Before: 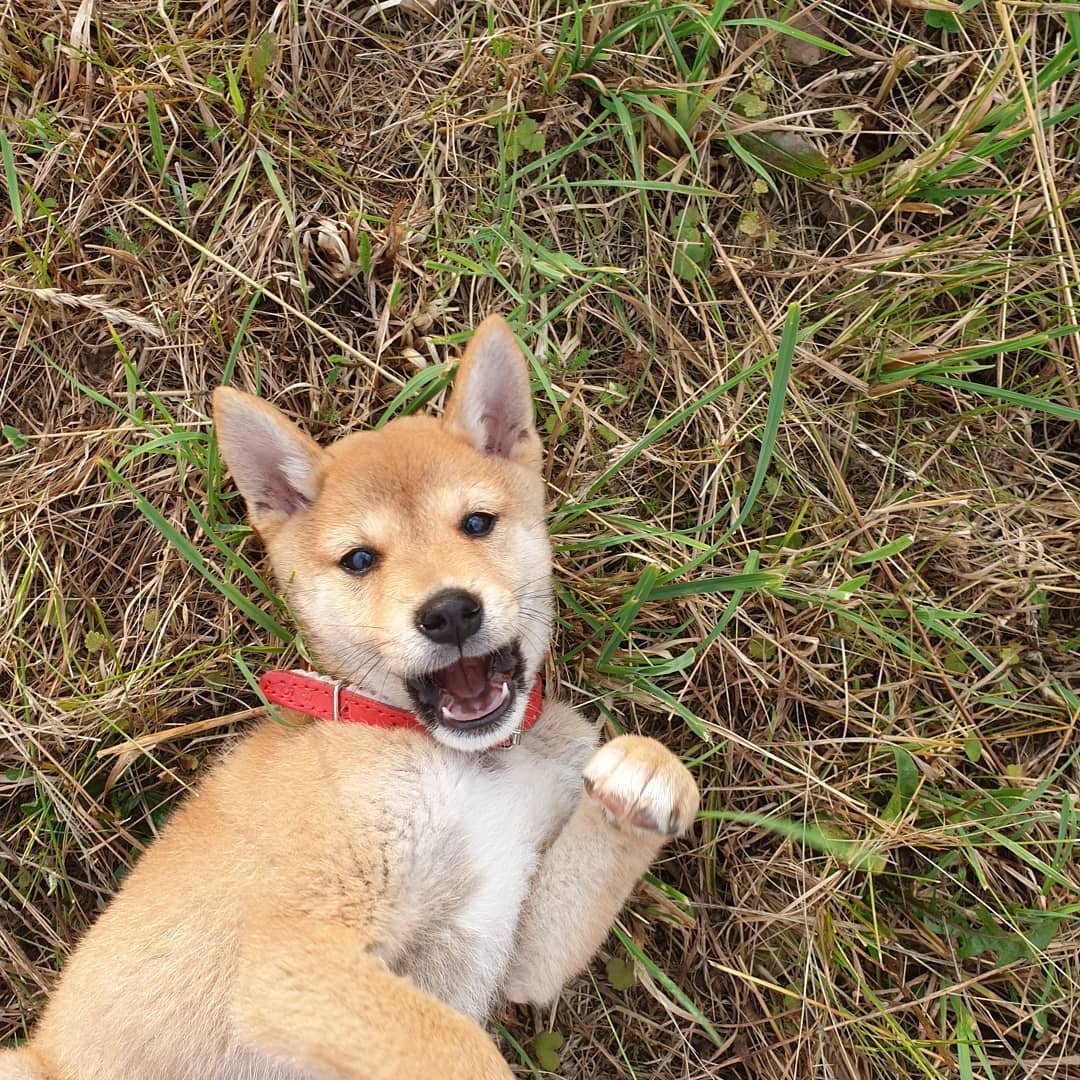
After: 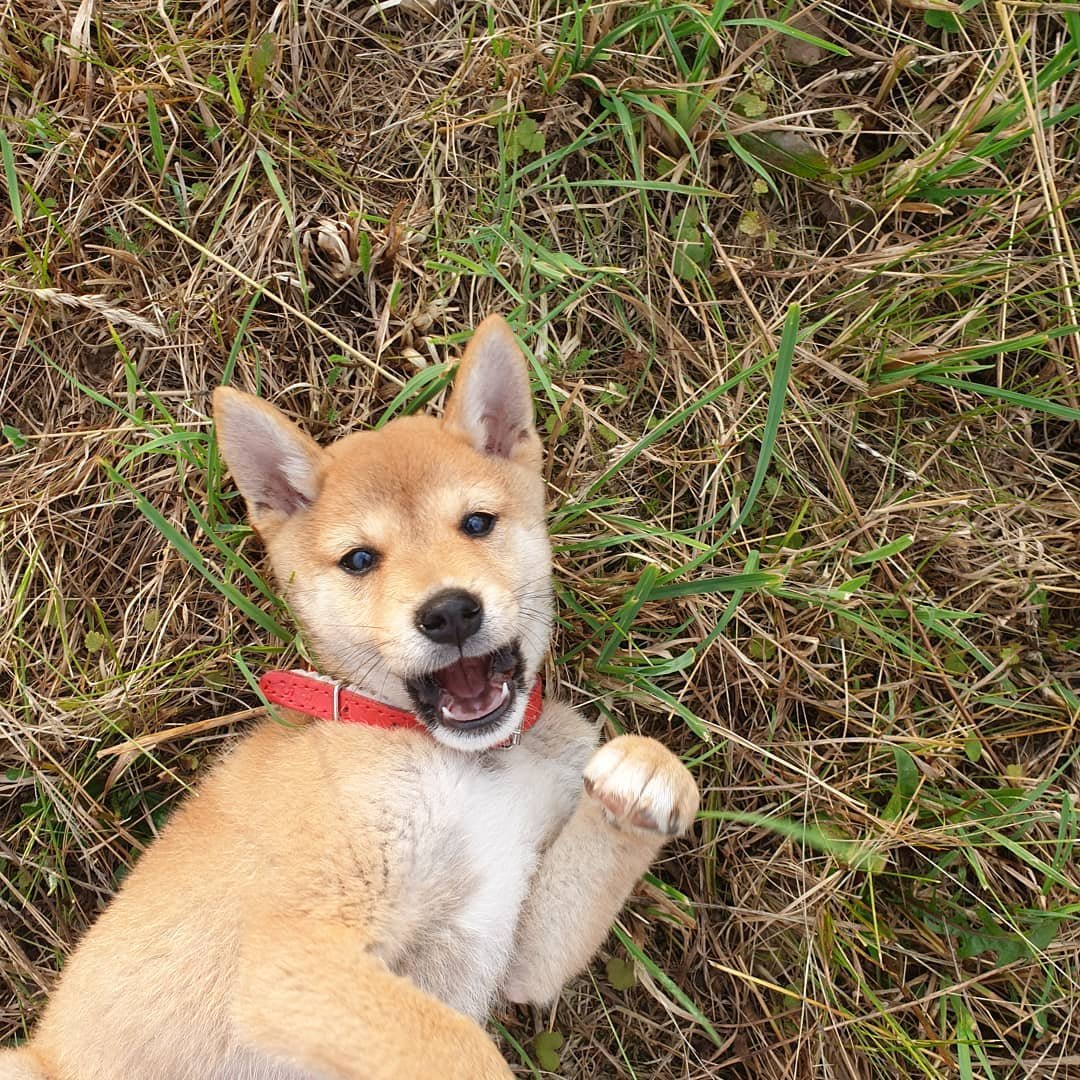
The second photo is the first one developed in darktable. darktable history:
shadows and highlights: shadows -71.57, highlights 33.63, soften with gaussian
